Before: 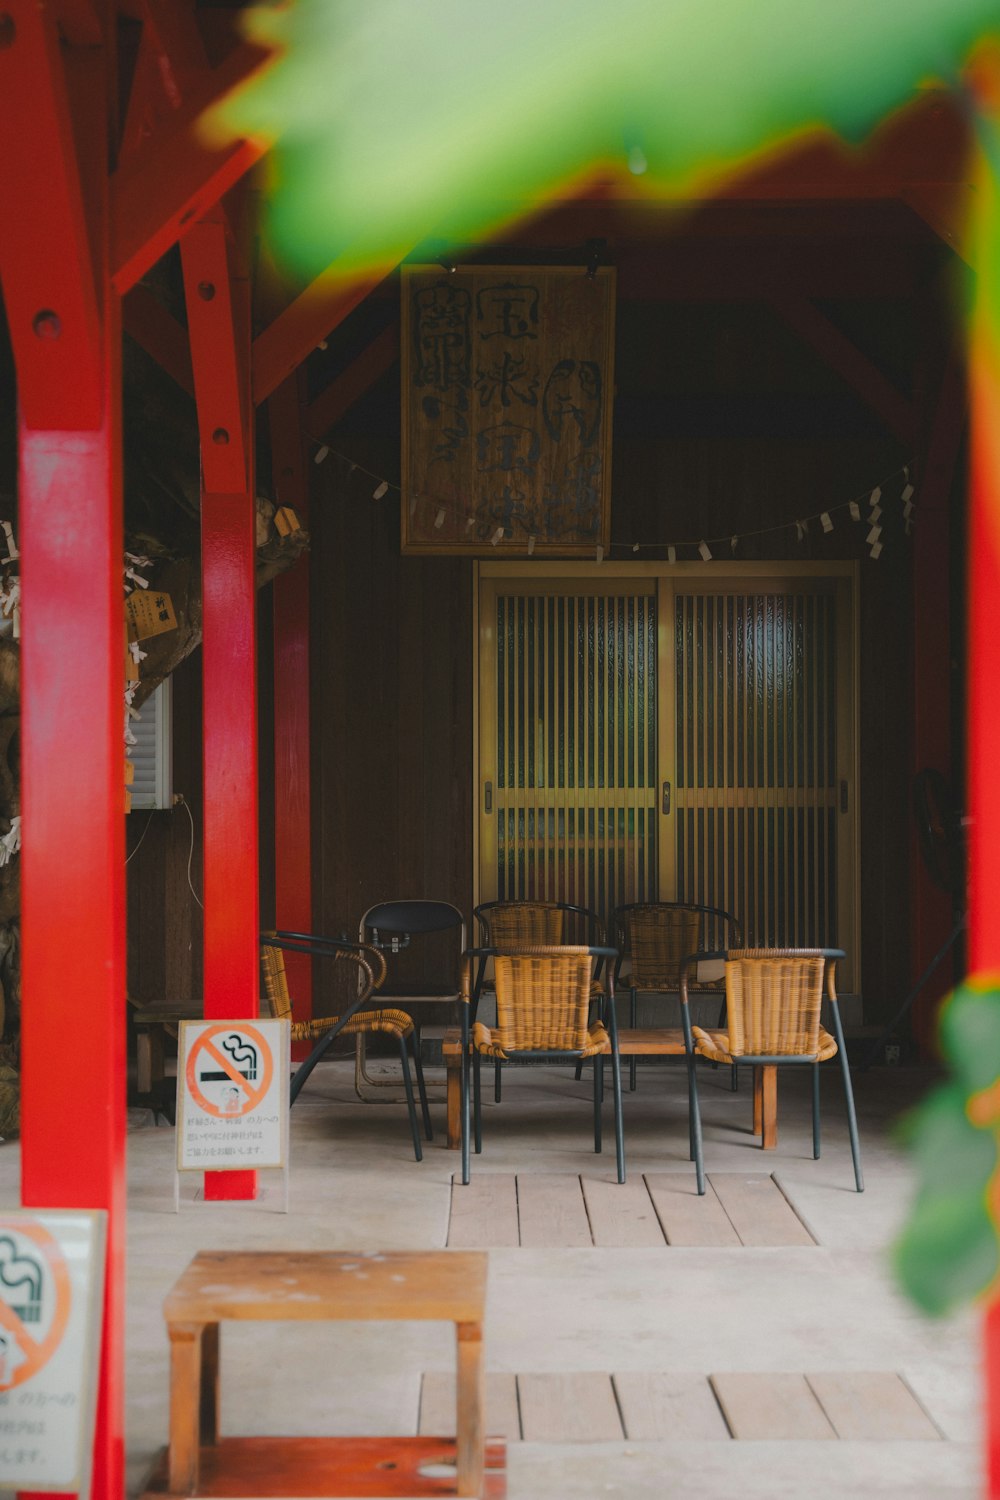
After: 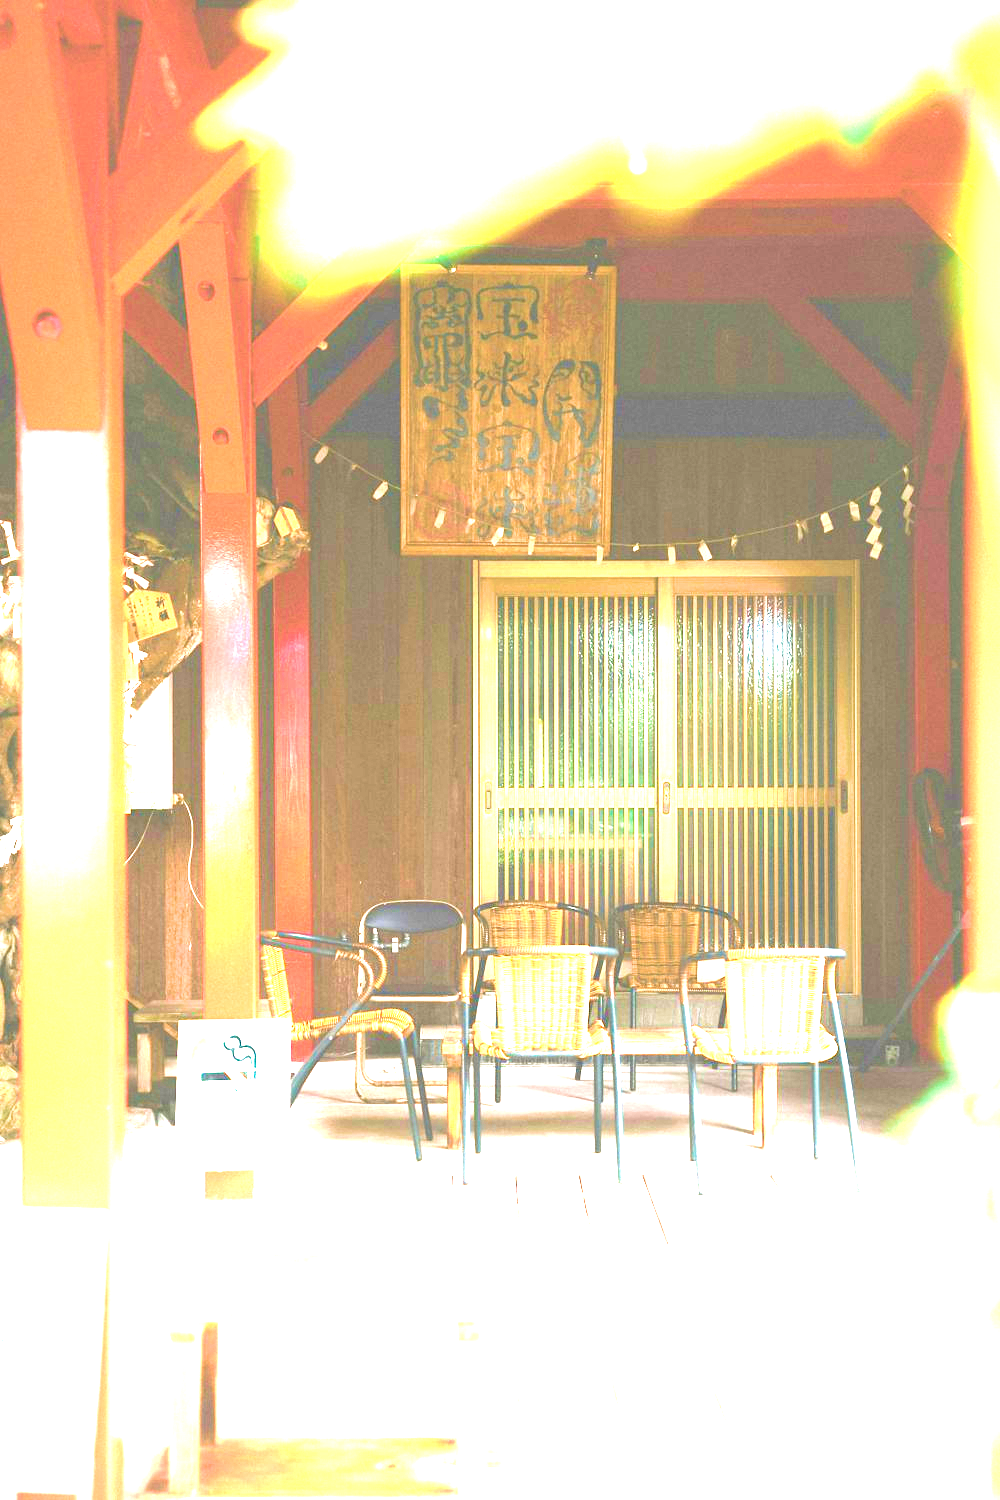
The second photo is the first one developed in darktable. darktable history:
exposure: black level correction 0, exposure 4.098 EV, compensate exposure bias true, compensate highlight preservation false
base curve: preserve colors none
velvia: strength 67.62%, mid-tones bias 0.969
